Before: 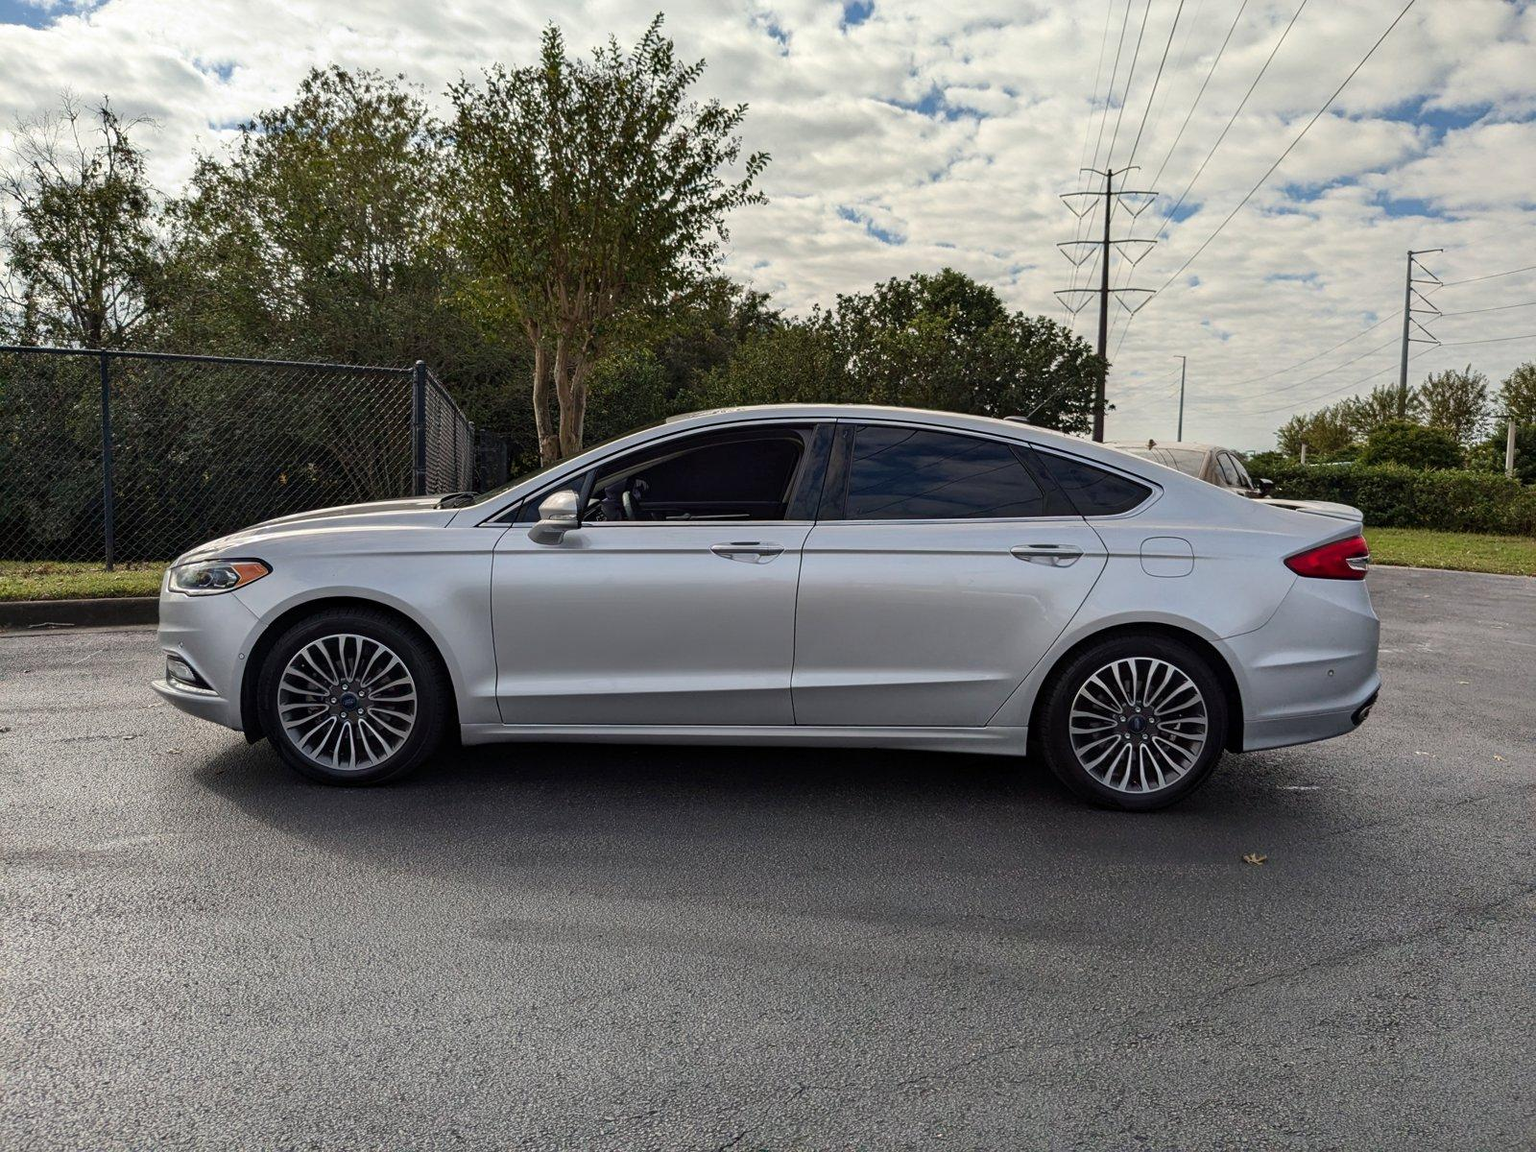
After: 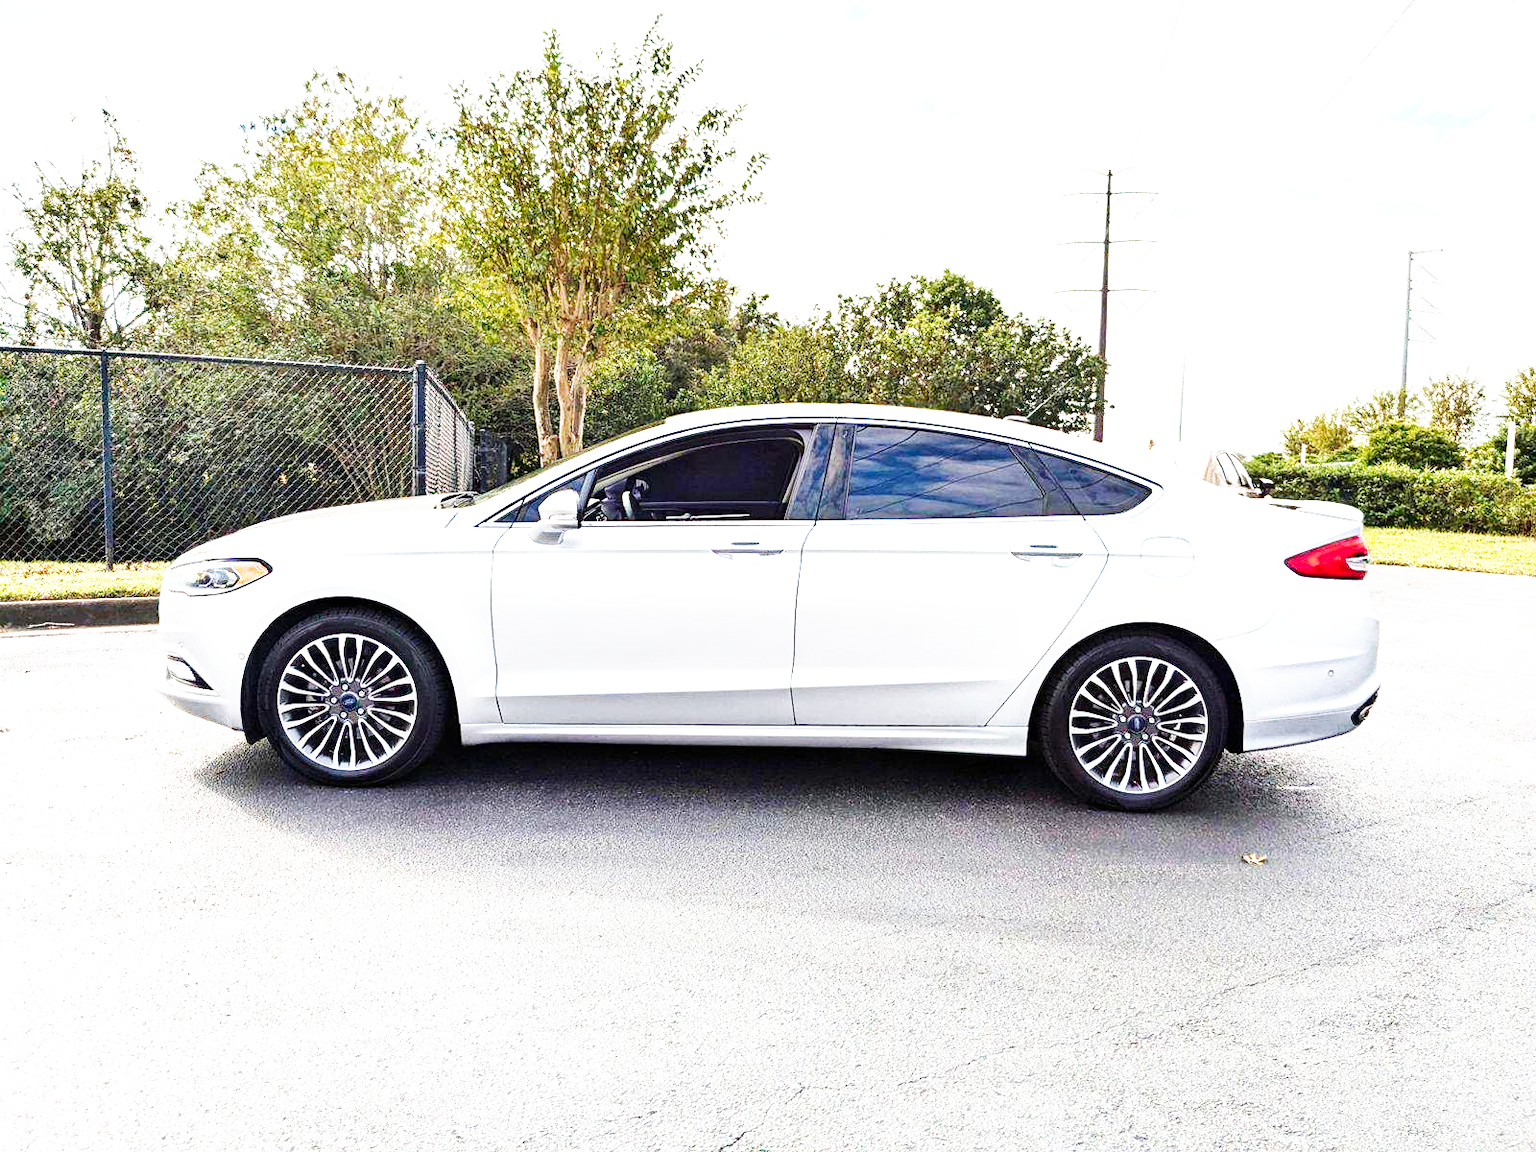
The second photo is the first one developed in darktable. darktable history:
base curve: curves: ch0 [(0, 0) (0.007, 0.004) (0.027, 0.03) (0.046, 0.07) (0.207, 0.54) (0.442, 0.872) (0.673, 0.972) (1, 1)], preserve colors none
exposure: exposure 2.033 EV, compensate highlight preservation false
